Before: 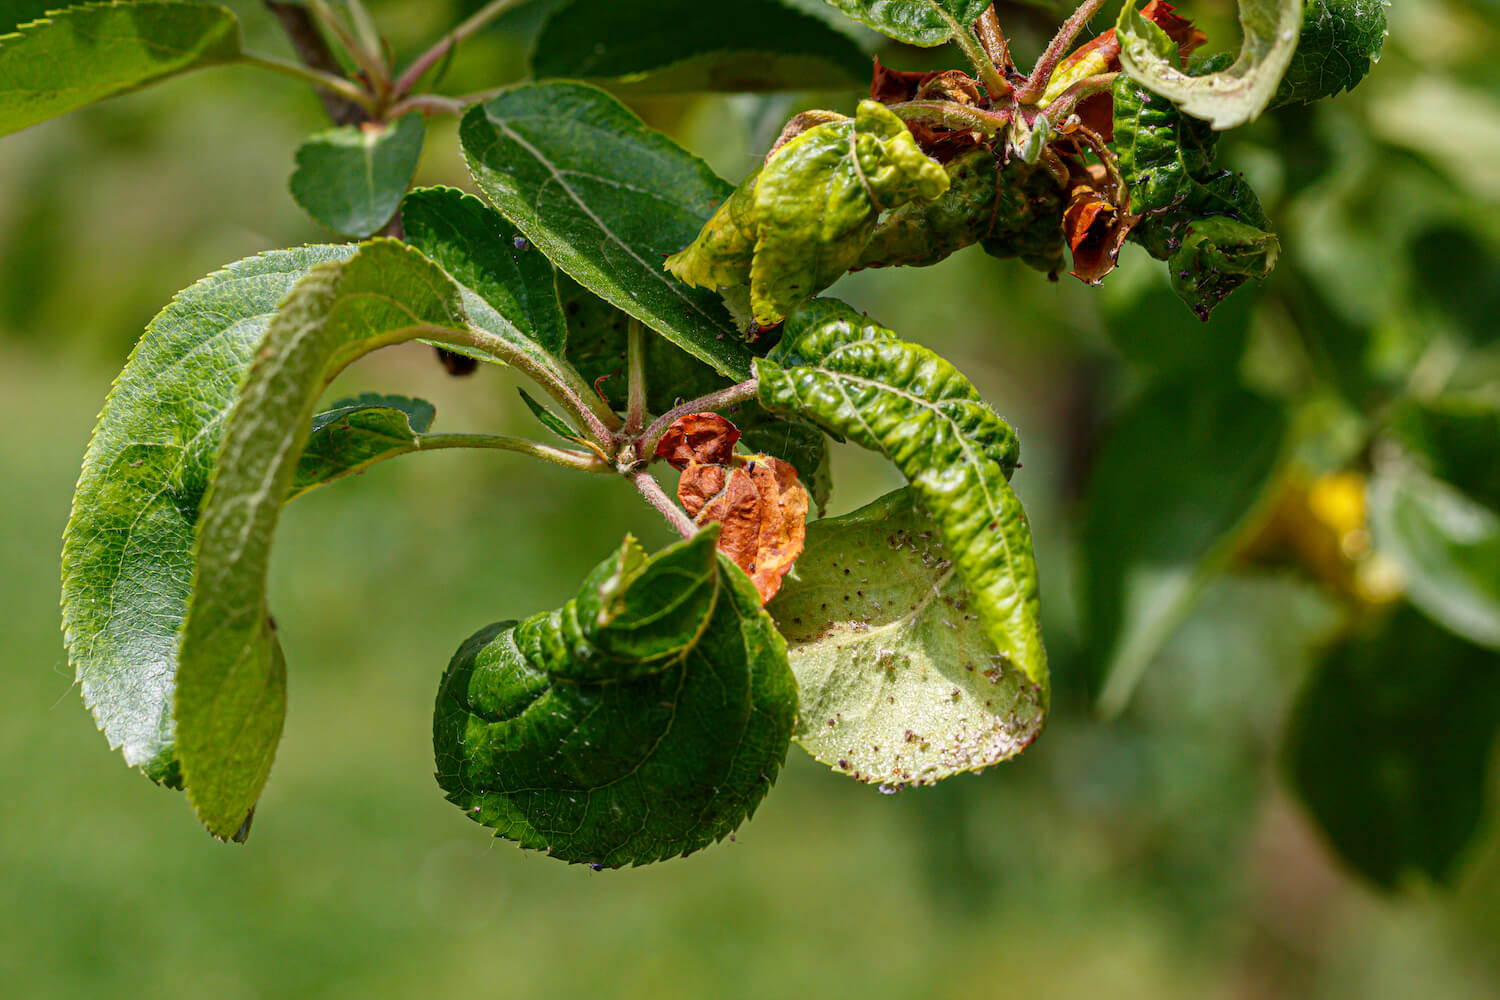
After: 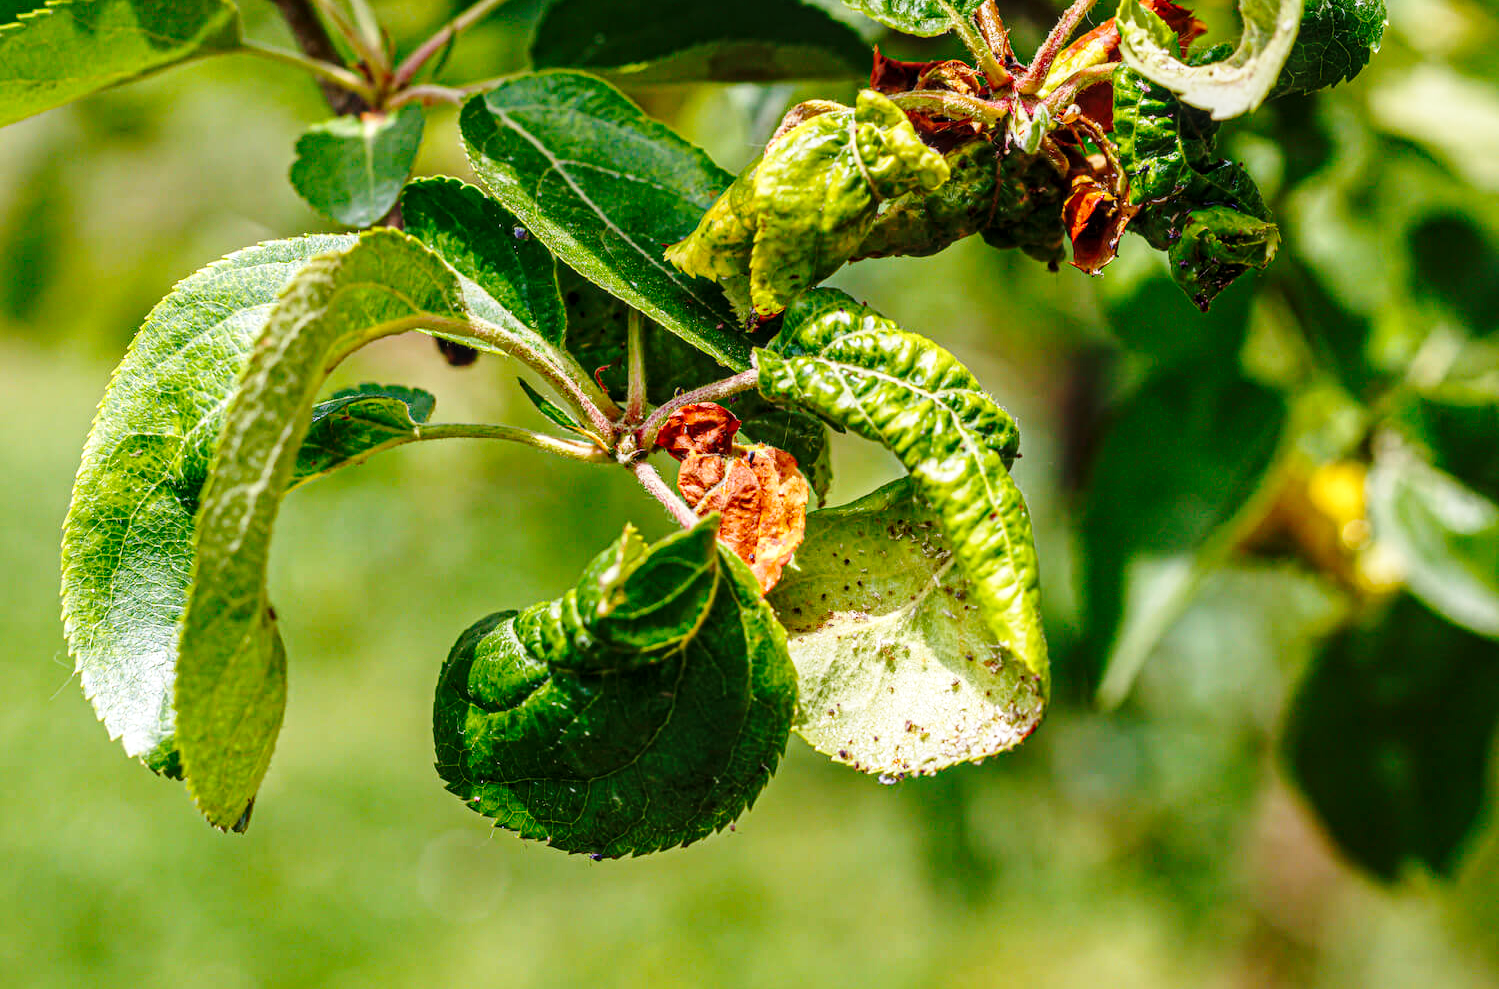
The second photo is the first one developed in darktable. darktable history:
crop: top 1.049%, right 0.001%
local contrast: on, module defaults
base curve: curves: ch0 [(0, 0) (0.028, 0.03) (0.121, 0.232) (0.46, 0.748) (0.859, 0.968) (1, 1)], preserve colors none
